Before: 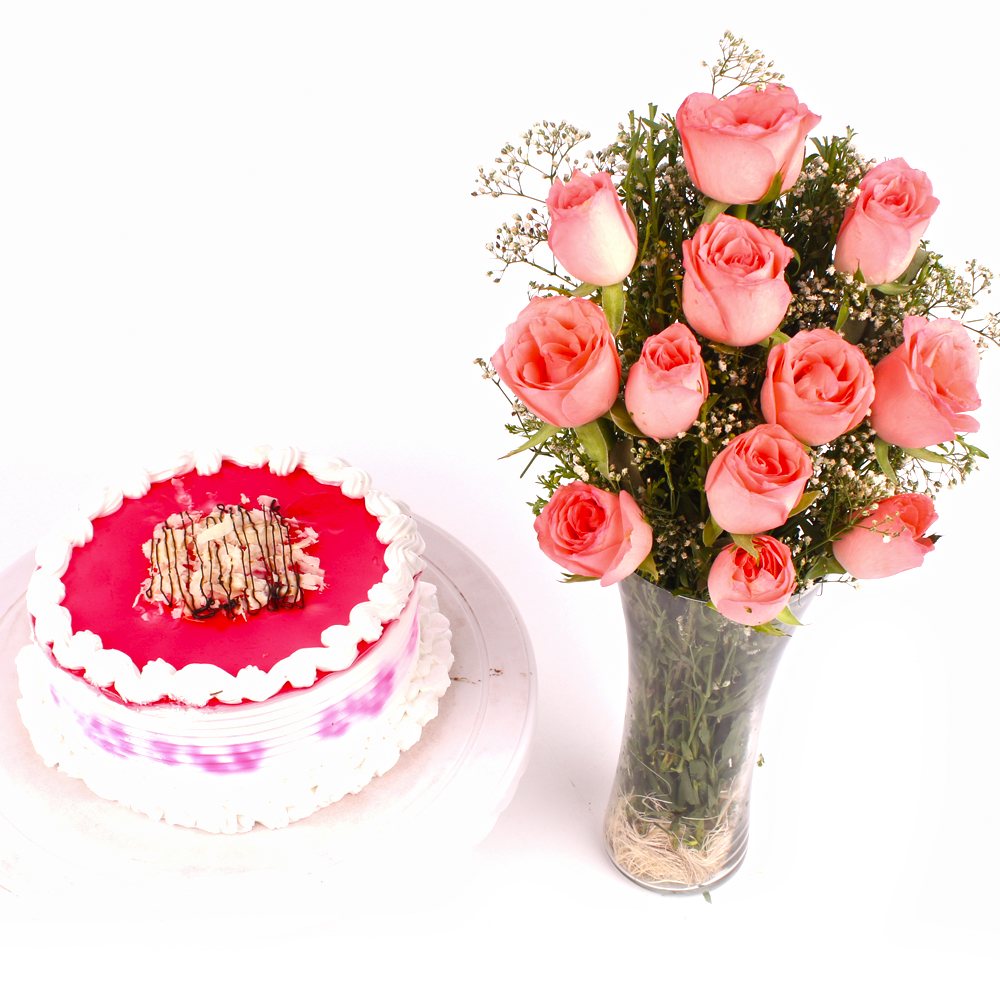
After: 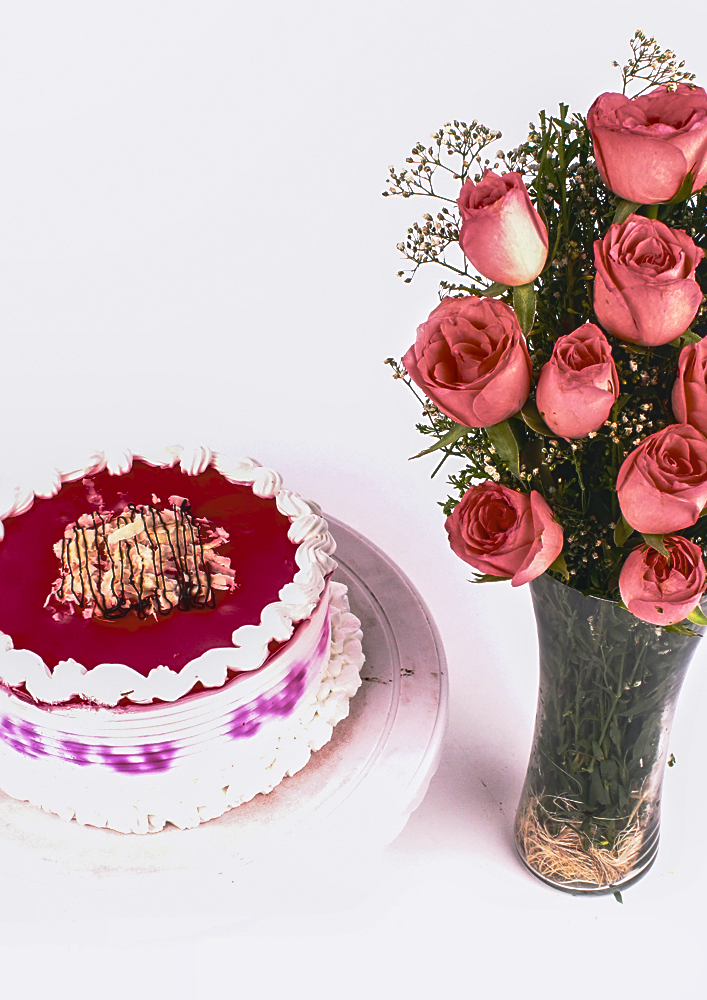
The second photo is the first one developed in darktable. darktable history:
base curve: curves: ch0 [(0, 0) (0.564, 0.291) (0.802, 0.731) (1, 1)], preserve colors none
sharpen: on, module defaults
crop and rotate: left 8.975%, right 20.244%
color balance rgb: power › luminance -8.008%, power › chroma 1.115%, power › hue 216.32°, global offset › luminance 0.72%, perceptual saturation grading › global saturation 20%, perceptual saturation grading › highlights -25.017%, perceptual saturation grading › shadows 24.642%, saturation formula JzAzBz (2021)
contrast brightness saturation: contrast -0.091, saturation -0.098
local contrast: on, module defaults
